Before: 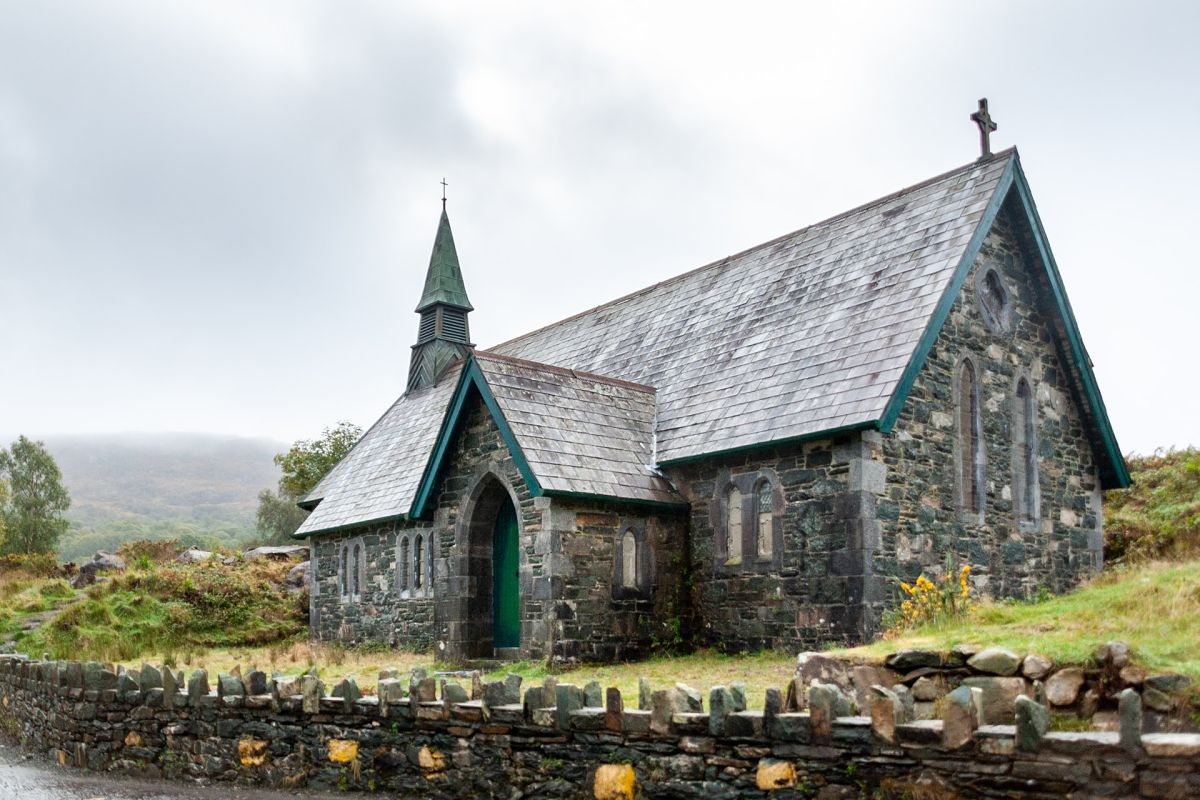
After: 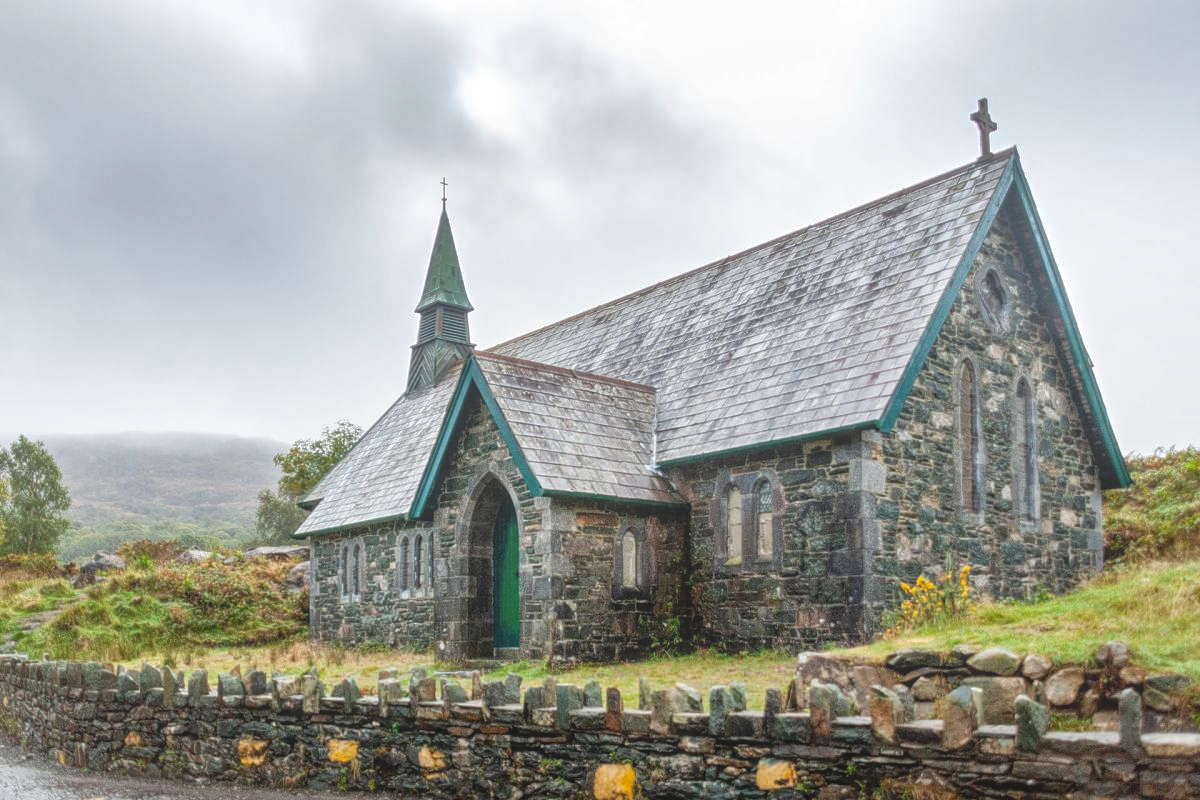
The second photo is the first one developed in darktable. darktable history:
local contrast: highlights 73%, shadows 11%, midtone range 0.191
shadows and highlights: low approximation 0.01, soften with gaussian
